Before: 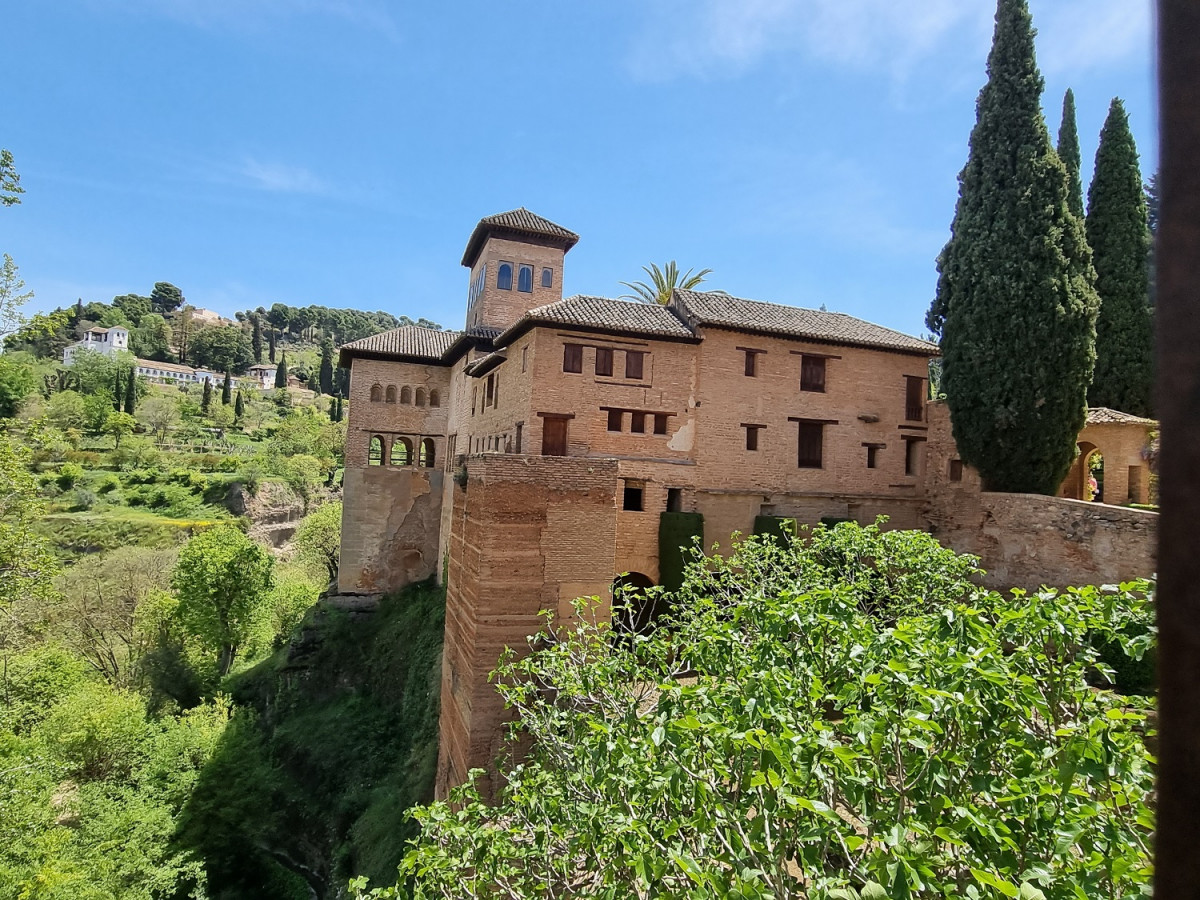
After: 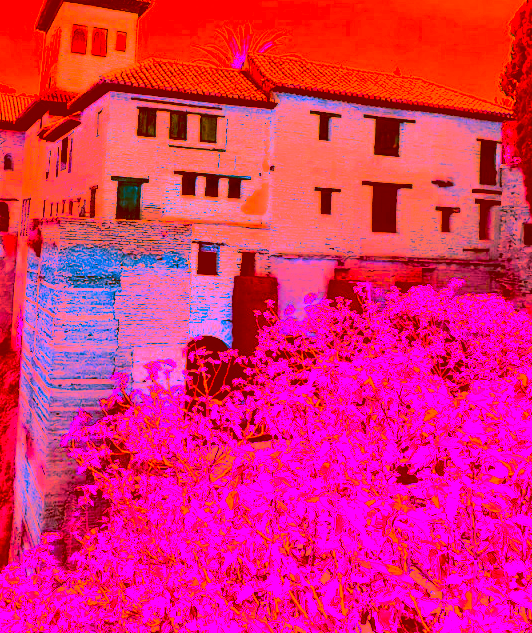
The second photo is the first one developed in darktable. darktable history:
color balance rgb: perceptual saturation grading › global saturation 0.739%, perceptual saturation grading › highlights -34.694%, perceptual saturation grading › mid-tones 14.942%, perceptual saturation grading › shadows 47.769%
exposure: exposure -0.04 EV, compensate exposure bias true, compensate highlight preservation false
crop: left 35.575%, top 26.296%, right 20.043%, bottom 3.36%
color correction: highlights a* -38.99, highlights b* -39.97, shadows a* -39.5, shadows b* -39.73, saturation -2.98
tone curve: curves: ch0 [(0, 0) (0.004, 0) (0.133, 0.071) (0.325, 0.456) (0.832, 0.957) (1, 1)], preserve colors none
